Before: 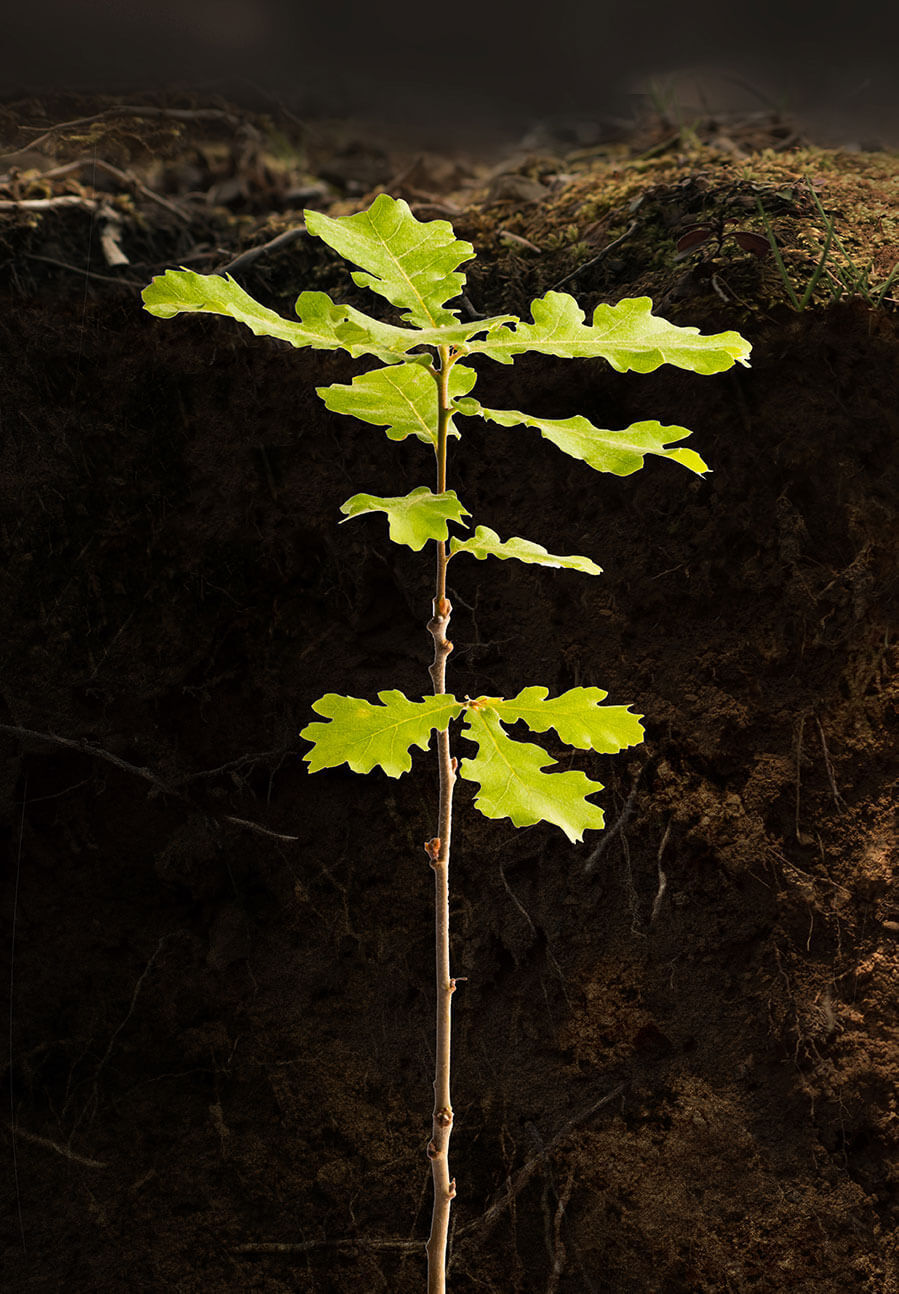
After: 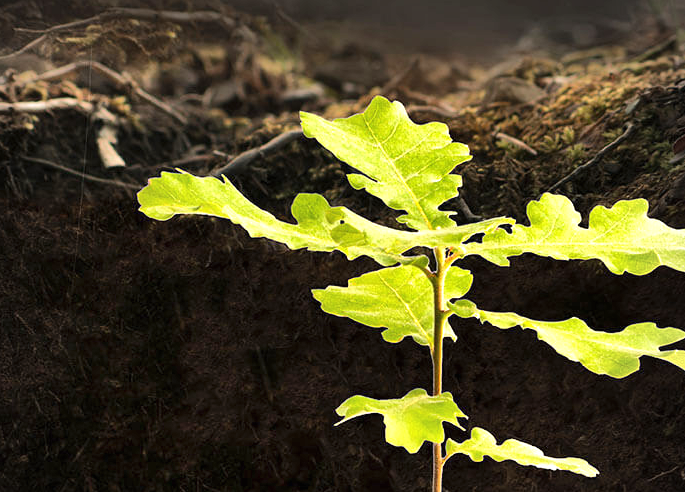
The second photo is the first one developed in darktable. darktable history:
exposure: black level correction 0, exposure 0.7 EV, compensate highlight preservation false
crop: left 0.507%, top 7.635%, right 23.209%, bottom 54.342%
shadows and highlights: soften with gaussian
vignetting: fall-off radius 60.85%
